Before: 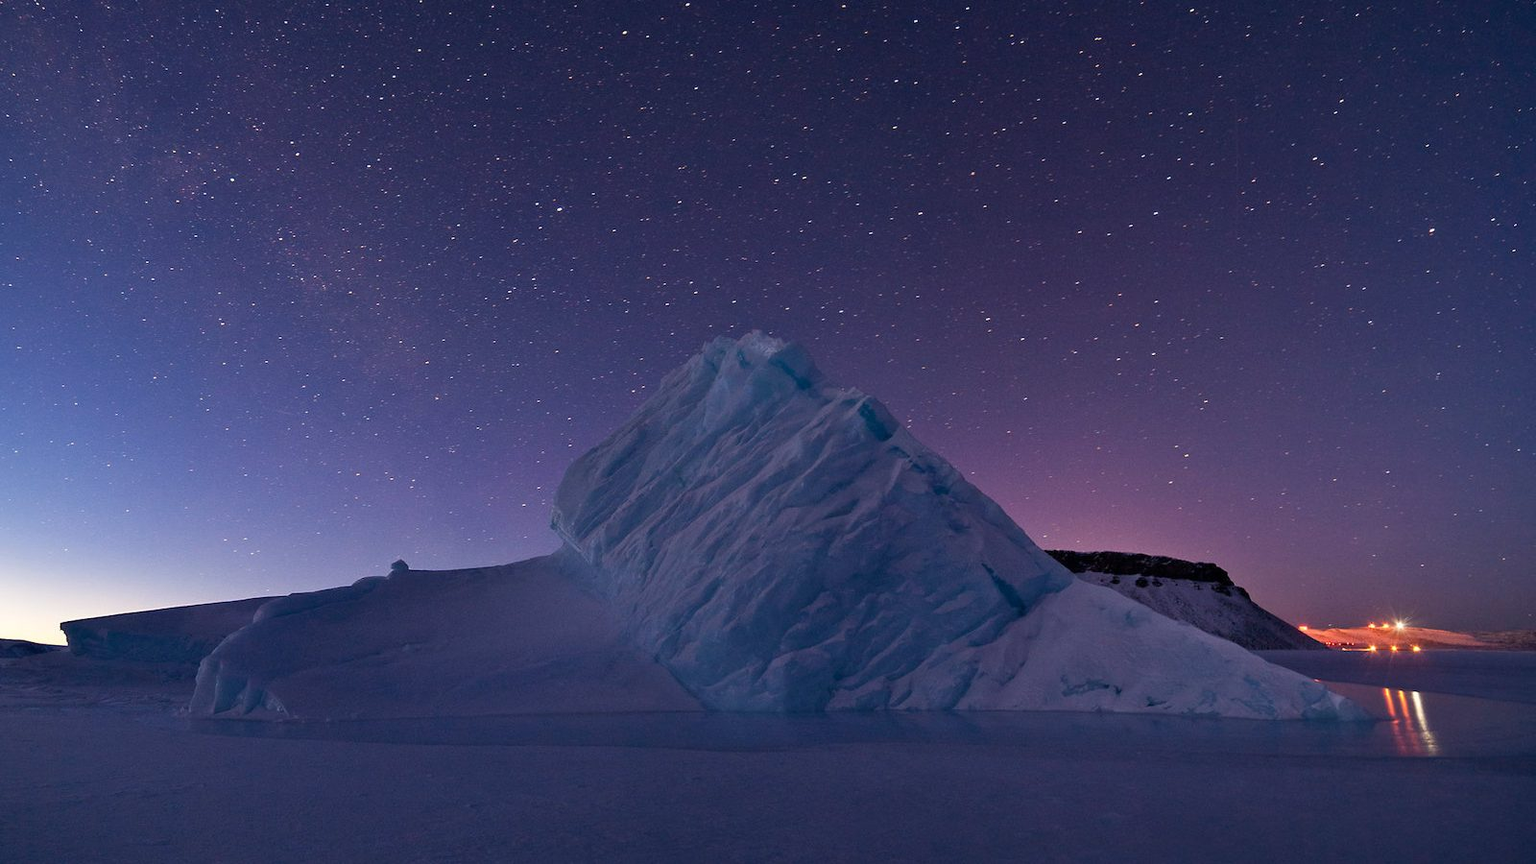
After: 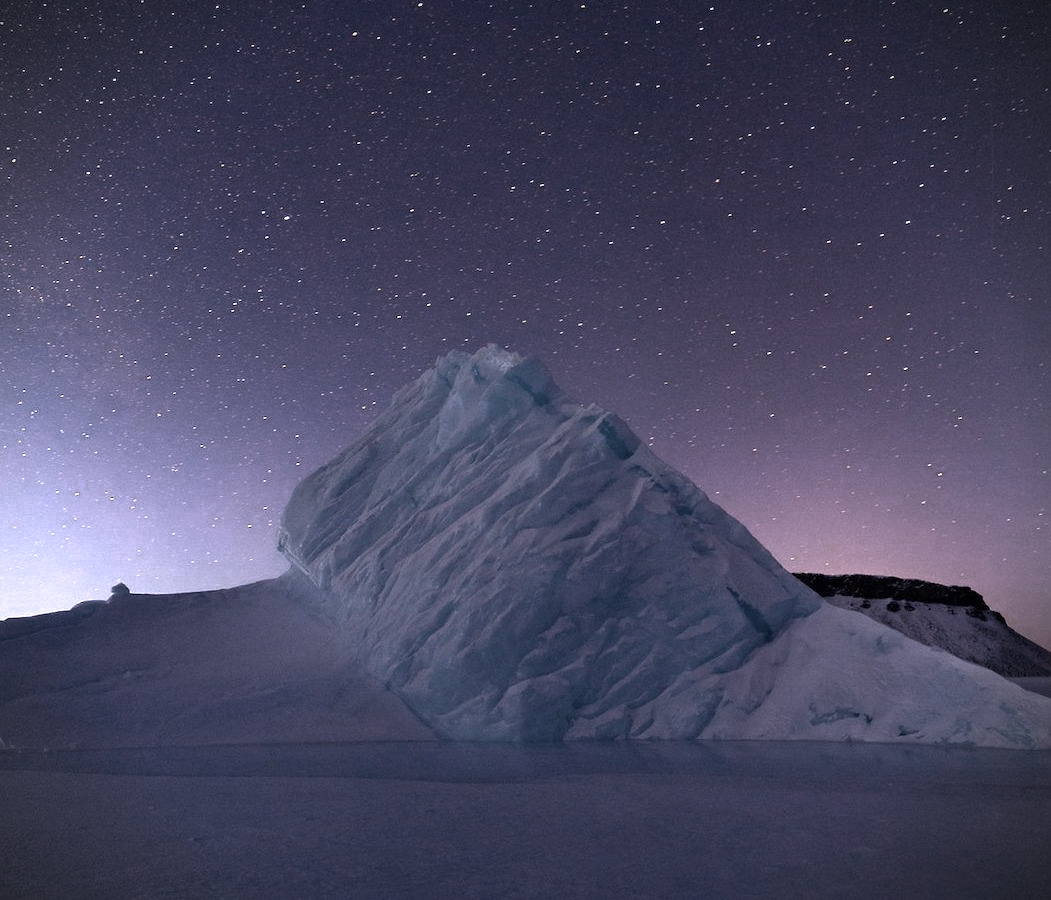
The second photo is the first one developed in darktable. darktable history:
color zones: curves: ch0 [(0, 0.613) (0.01, 0.613) (0.245, 0.448) (0.498, 0.529) (0.642, 0.665) (0.879, 0.777) (0.99, 0.613)]; ch1 [(0, 0.272) (0.219, 0.127) (0.724, 0.346)]
vignetting: fall-off start 92.12%, brightness -0.695
tone equalizer: -8 EV 0.001 EV, -7 EV -0.002 EV, -6 EV 0.003 EV, -5 EV -0.054 EV, -4 EV -0.12 EV, -3 EV -0.151 EV, -2 EV 0.243 EV, -1 EV 0.721 EV, +0 EV 0.513 EV
crop and rotate: left 18.56%, right 15.695%
